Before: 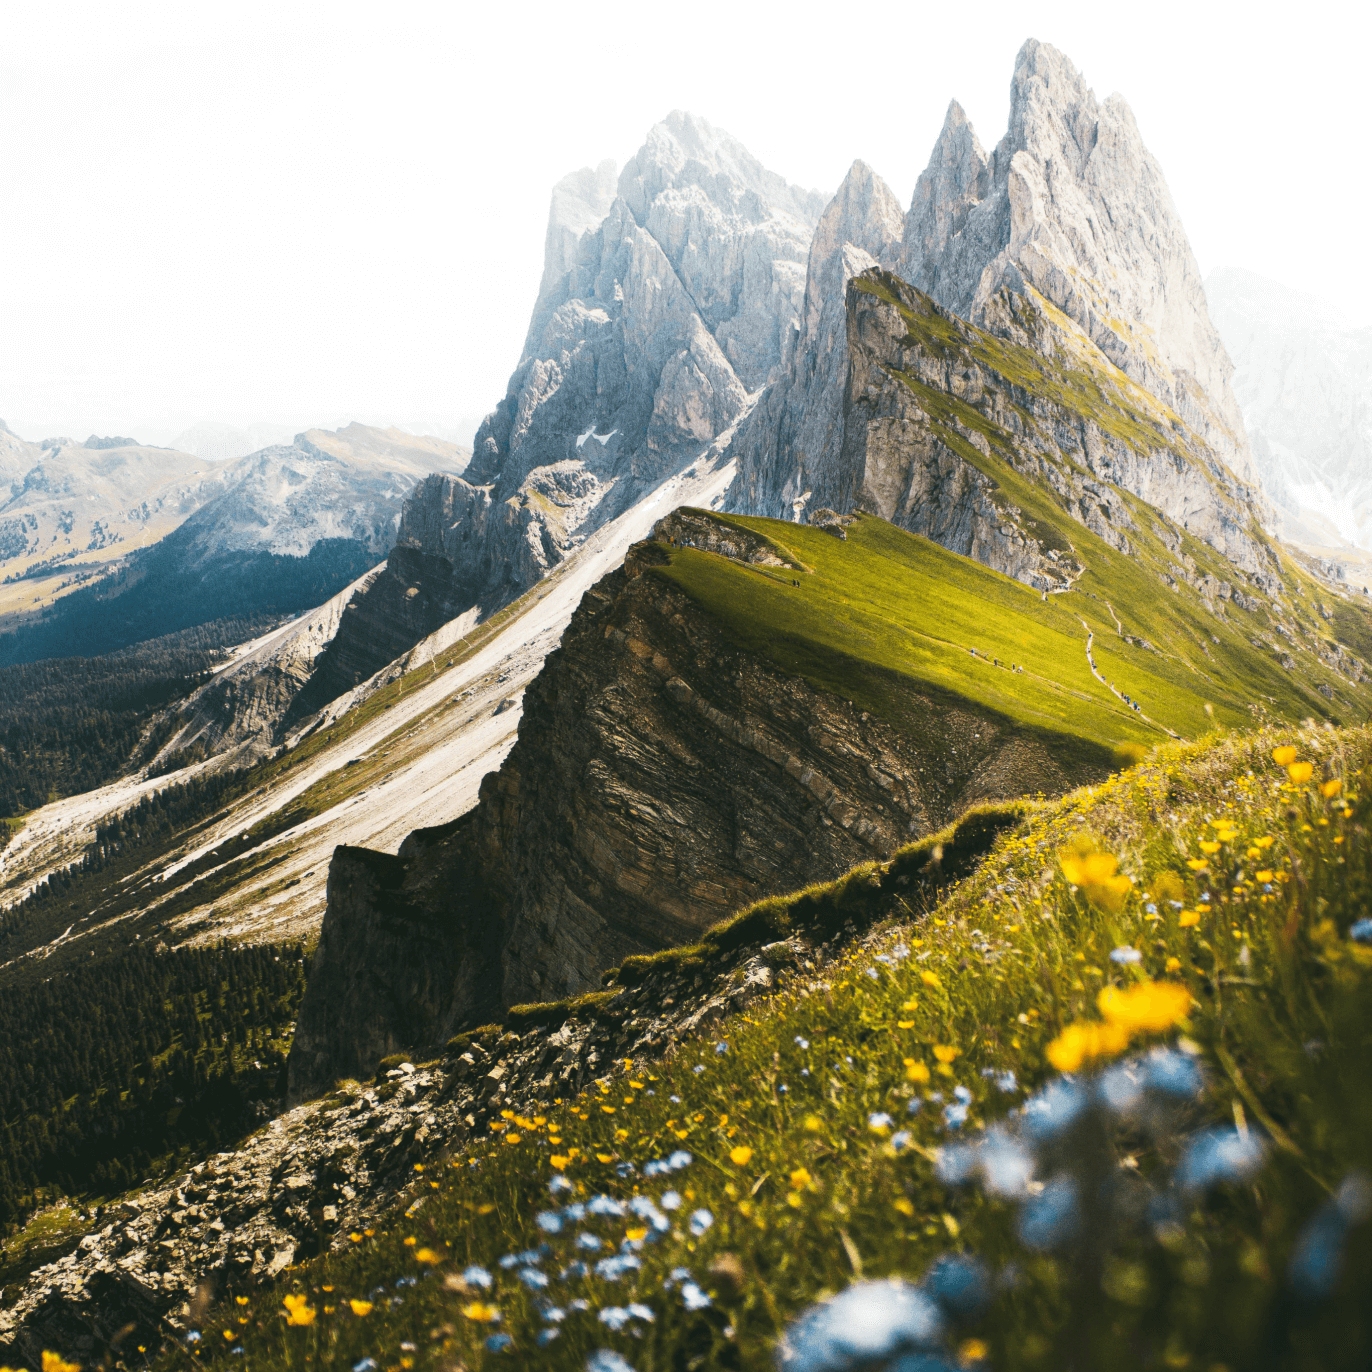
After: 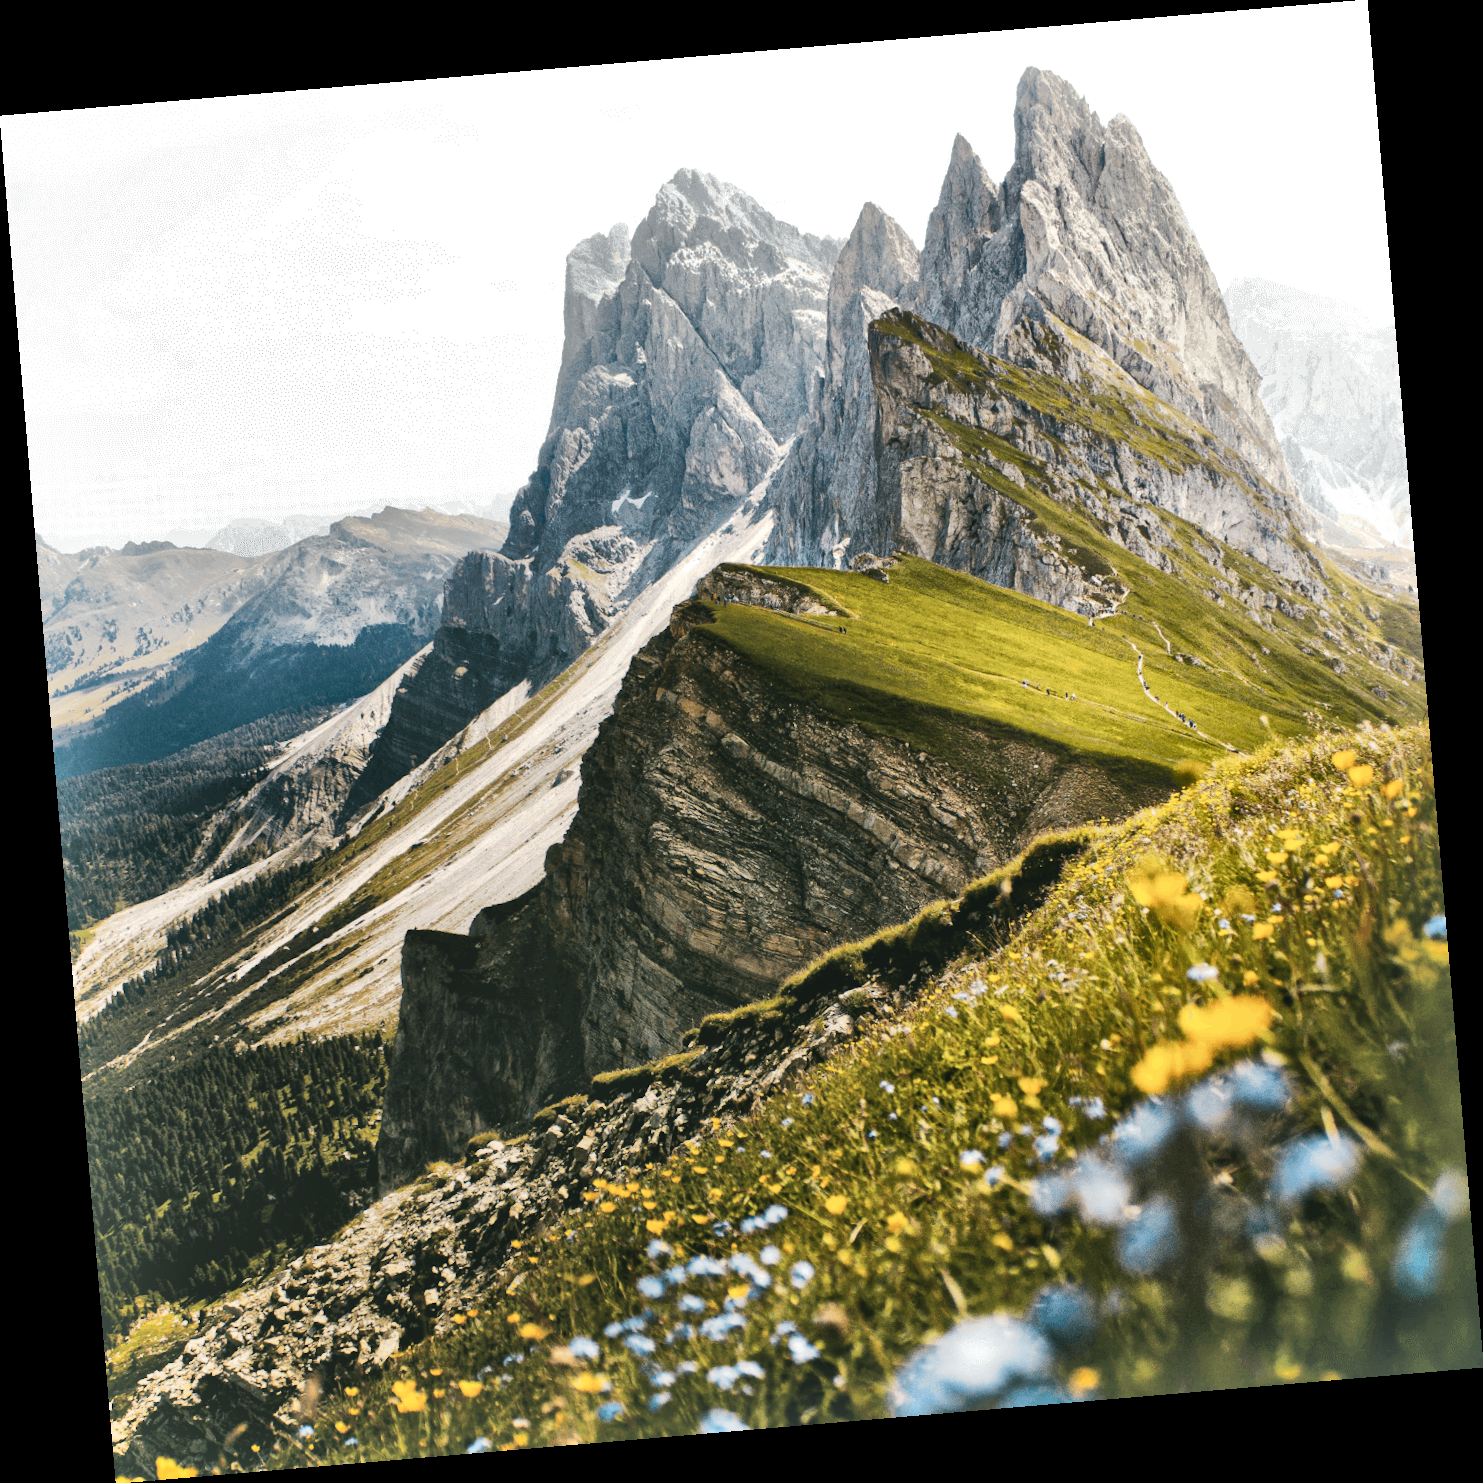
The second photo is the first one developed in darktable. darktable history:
shadows and highlights: shadows 60, highlights -60.23, soften with gaussian
rotate and perspective: rotation -4.86°, automatic cropping off
local contrast: mode bilateral grid, contrast 20, coarseness 50, detail 171%, midtone range 0.2
tone curve: curves: ch0 [(0, 0) (0.003, 0.048) (0.011, 0.055) (0.025, 0.065) (0.044, 0.089) (0.069, 0.111) (0.1, 0.132) (0.136, 0.163) (0.177, 0.21) (0.224, 0.259) (0.277, 0.323) (0.335, 0.385) (0.399, 0.442) (0.468, 0.508) (0.543, 0.578) (0.623, 0.648) (0.709, 0.716) (0.801, 0.781) (0.898, 0.845) (1, 1)], preserve colors none
